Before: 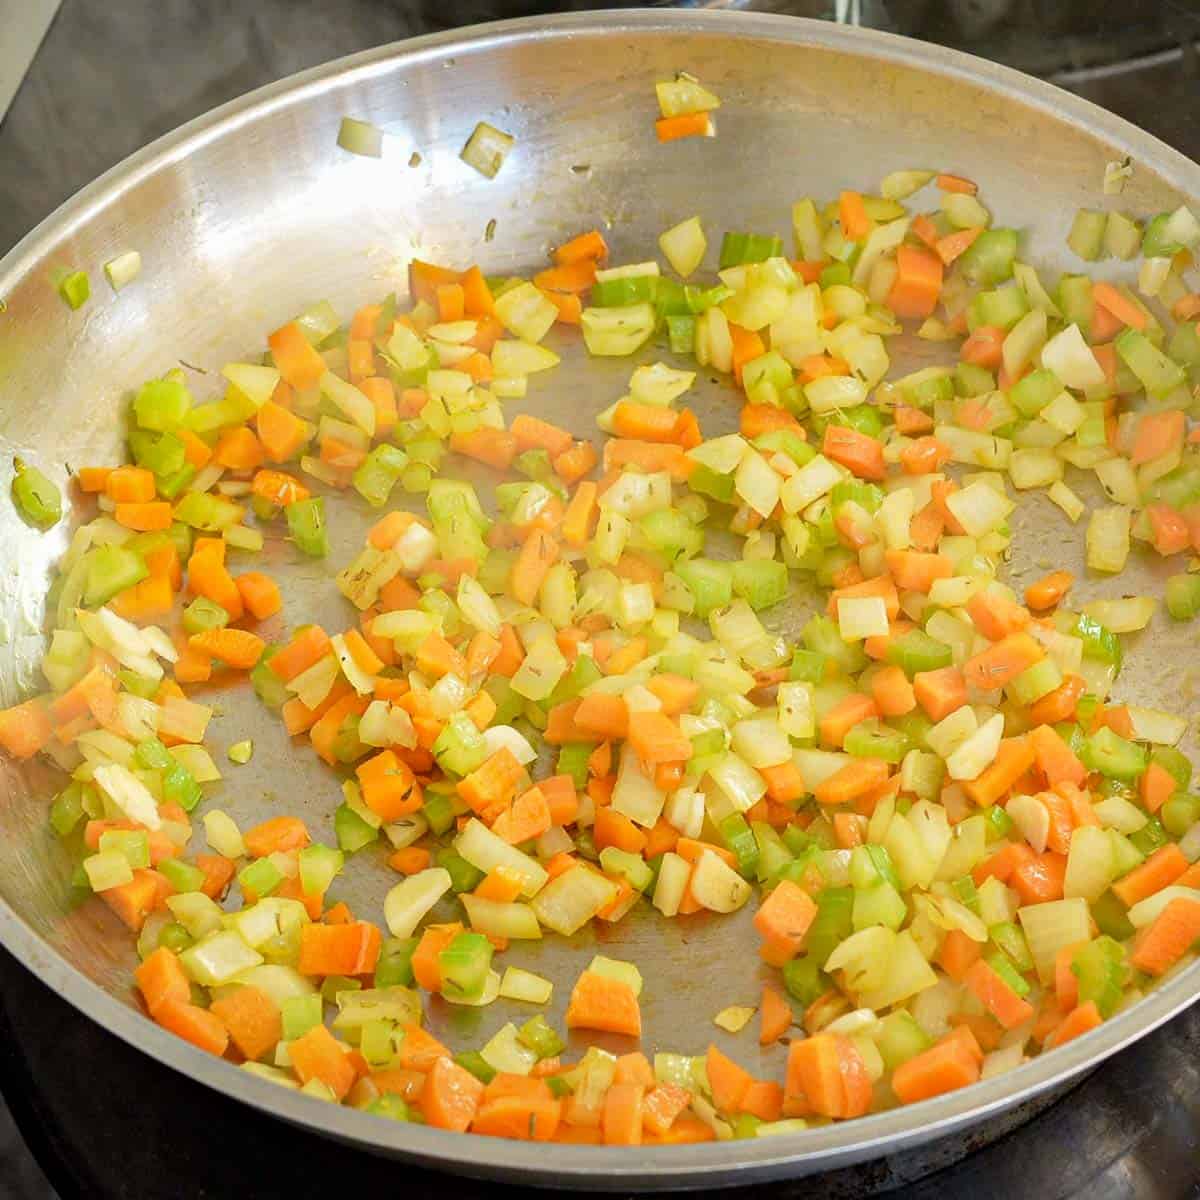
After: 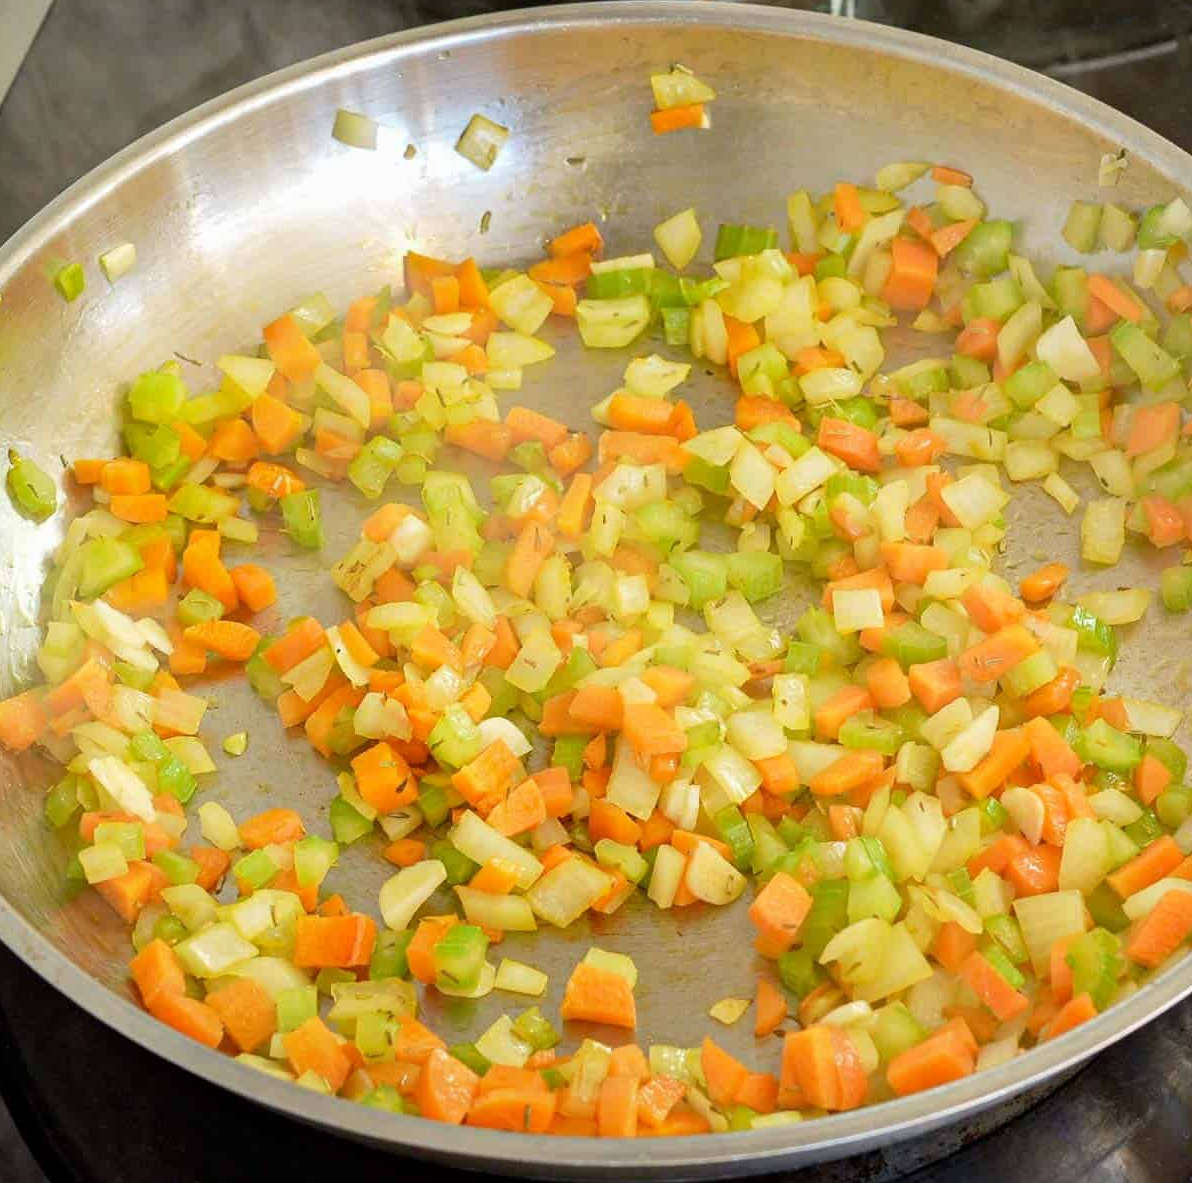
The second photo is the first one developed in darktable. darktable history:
crop: left 0.479%, top 0.676%, right 0.152%, bottom 0.727%
